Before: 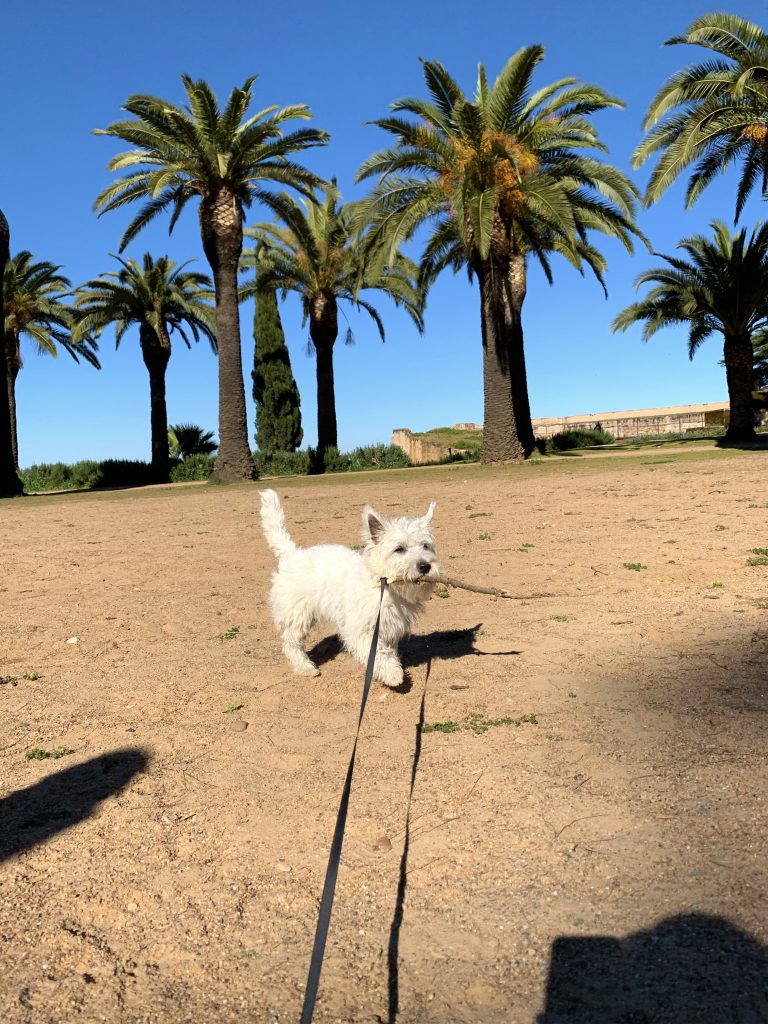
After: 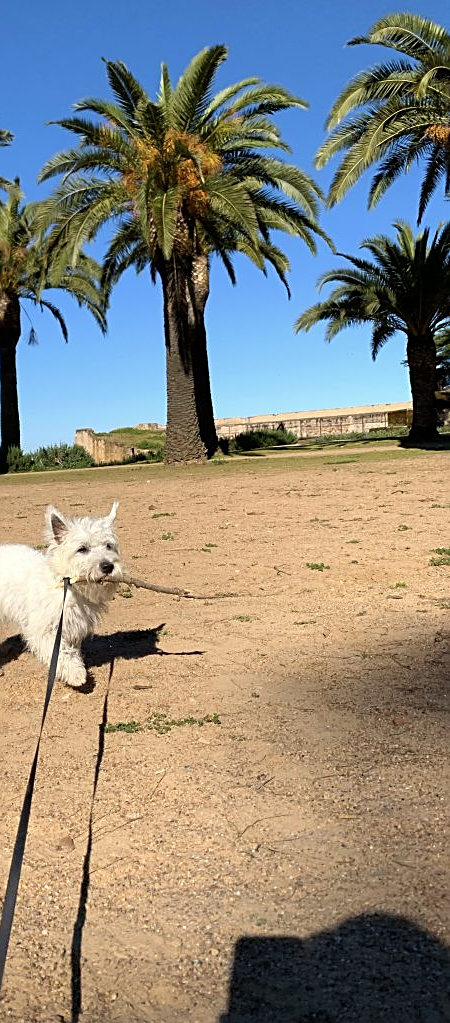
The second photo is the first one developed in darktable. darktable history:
crop: left 41.402%
sharpen: on, module defaults
